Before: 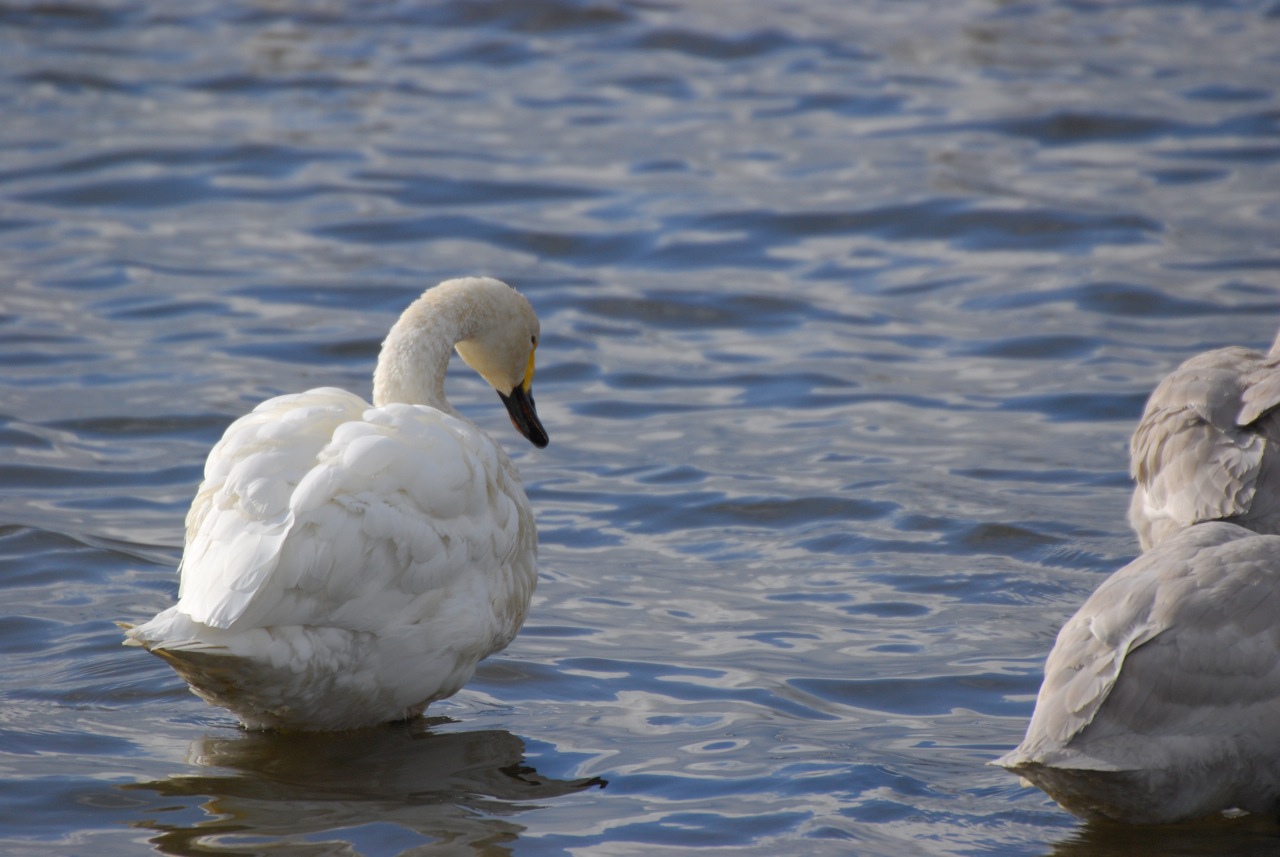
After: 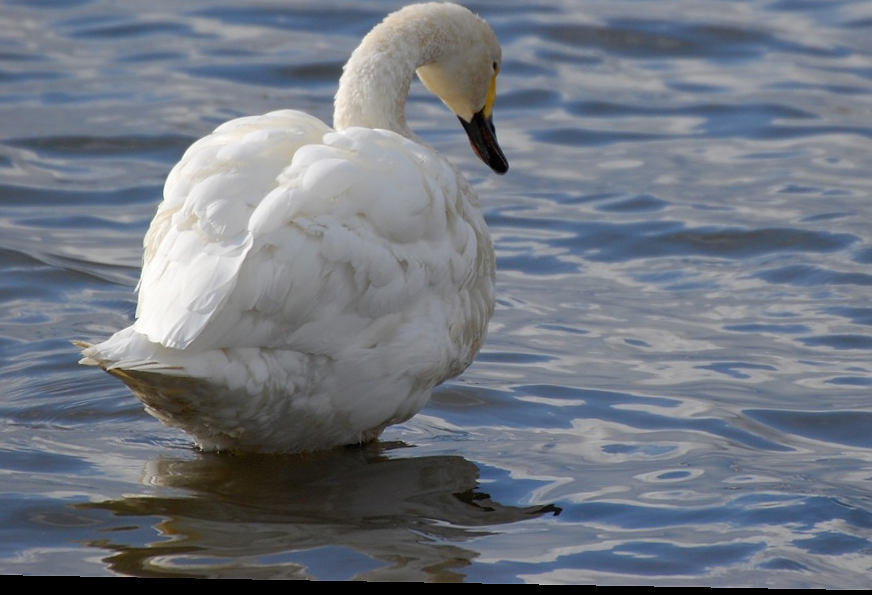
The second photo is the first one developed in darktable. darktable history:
contrast brightness saturation: saturation -0.05
sharpen: radius 1.001
crop and rotate: angle -0.999°, left 3.731%, top 32.26%, right 28.904%
